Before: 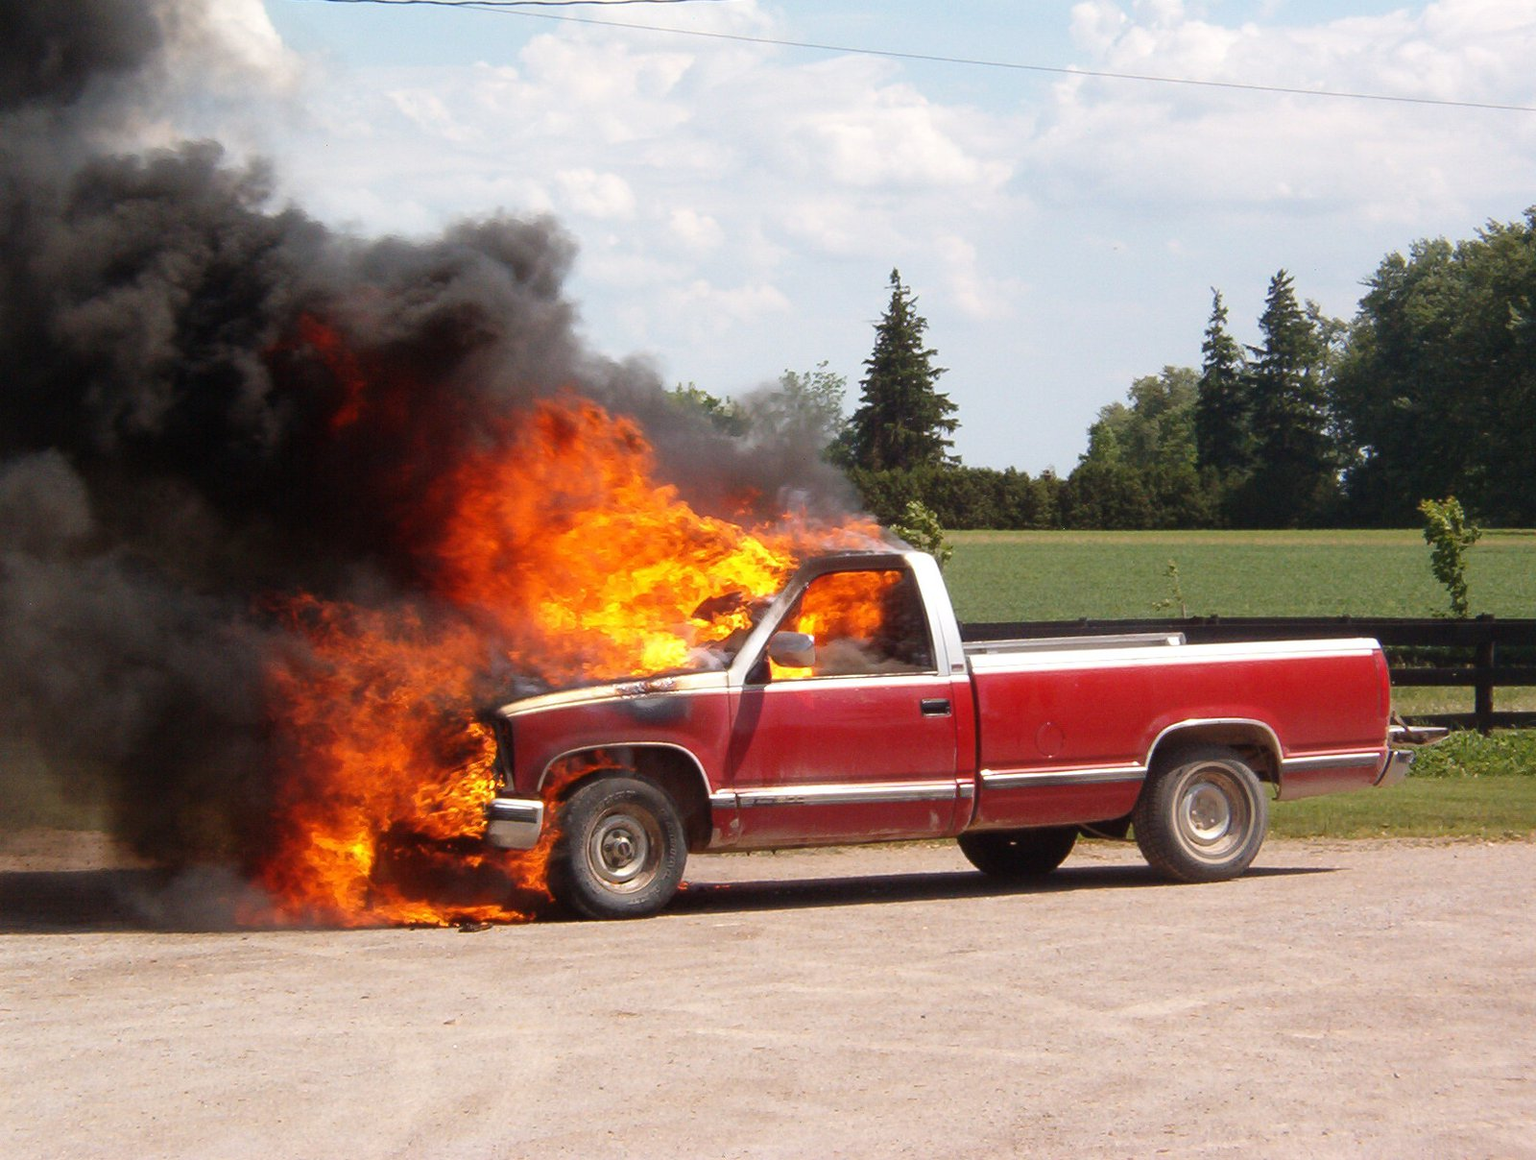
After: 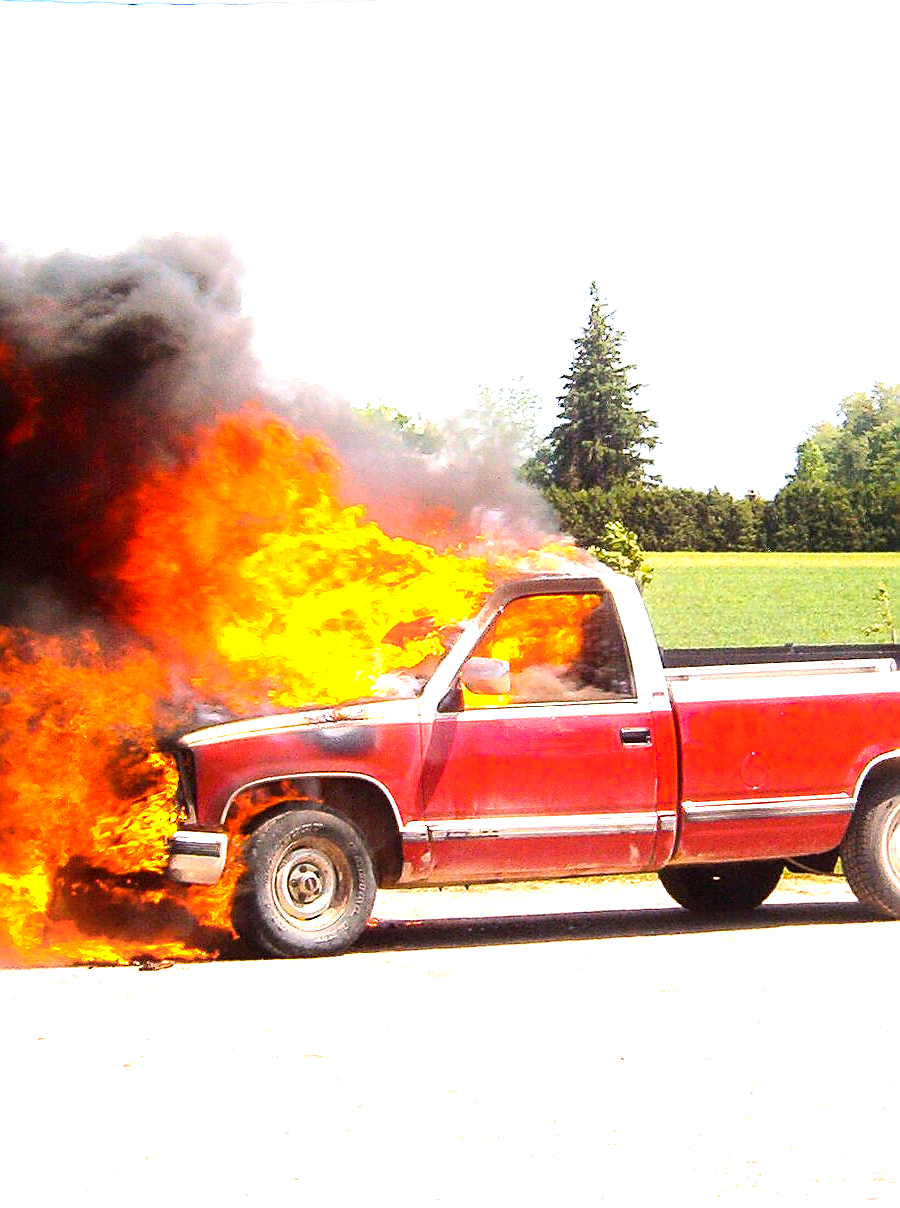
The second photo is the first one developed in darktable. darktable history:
sharpen: radius 1.368, amount 1.234, threshold 0.718
color balance rgb: highlights gain › chroma 0.201%, highlights gain › hue 331.24°, linear chroma grading › global chroma 33.154%, perceptual saturation grading › global saturation 0.524%, global vibrance 5.123%, contrast 3.749%
exposure: black level correction 0.001, exposure 1.323 EV, compensate highlight preservation false
tone equalizer: -8 EV -0.446 EV, -7 EV -0.408 EV, -6 EV -0.353 EV, -5 EV -0.199 EV, -3 EV 0.203 EV, -2 EV 0.353 EV, -1 EV 0.378 EV, +0 EV 0.39 EV, edges refinement/feathering 500, mask exposure compensation -1.57 EV, preserve details no
crop: left 21.233%, right 22.48%
shadows and highlights: radius 95.01, shadows -15.48, white point adjustment 0.295, highlights 32.84, compress 48.42%, soften with gaussian
